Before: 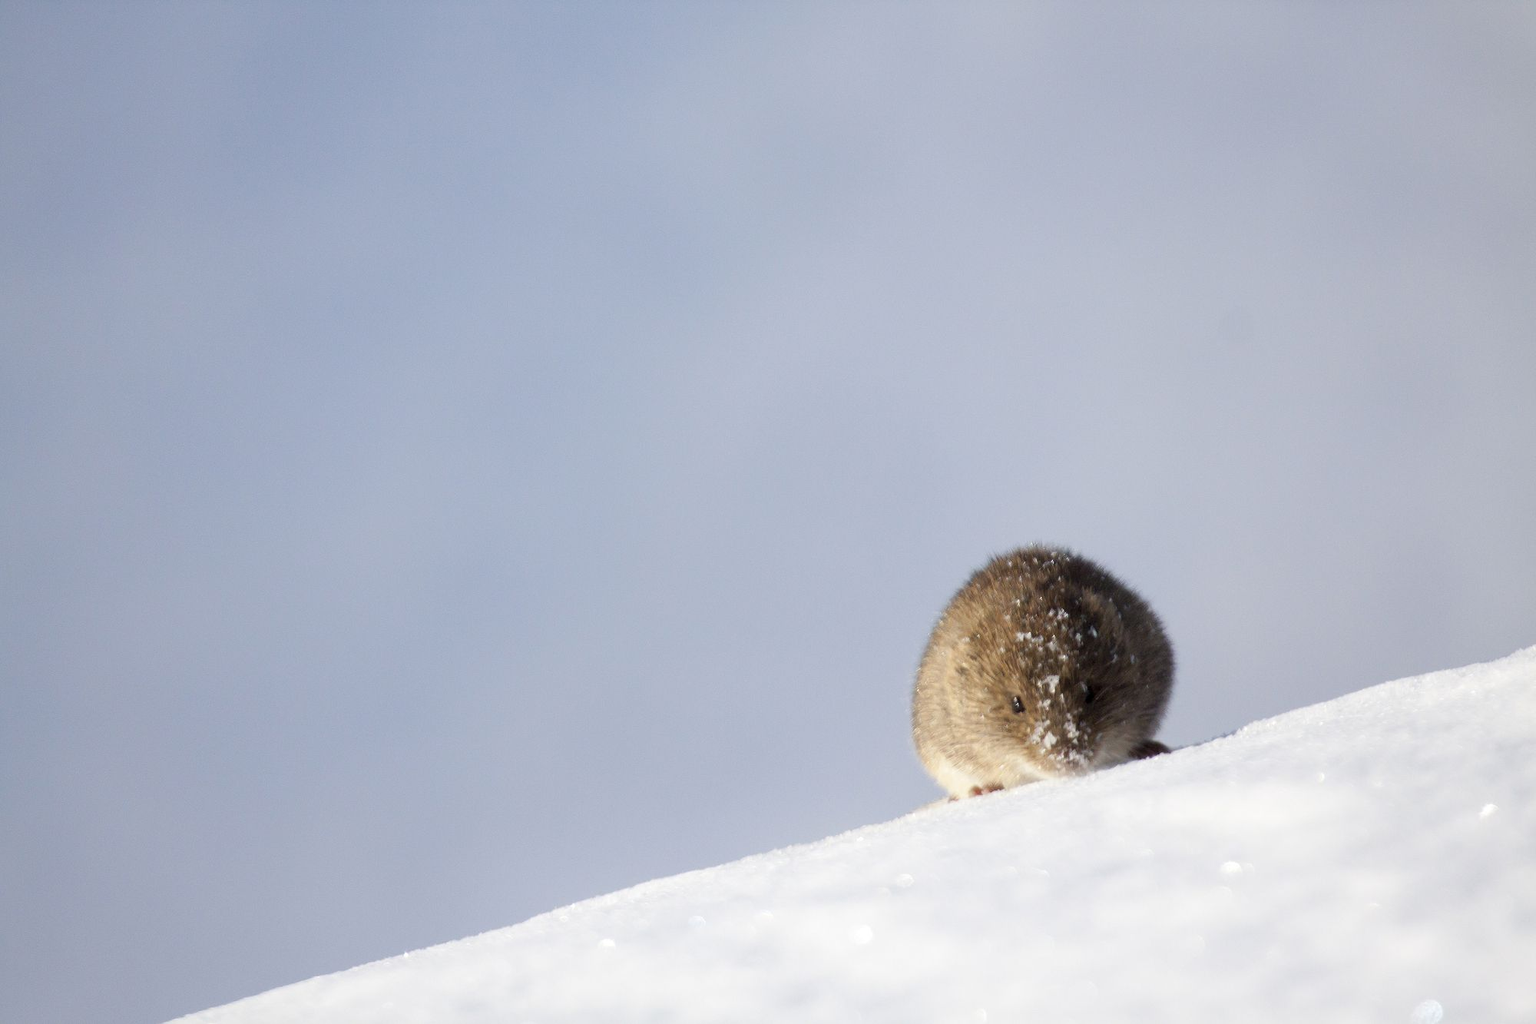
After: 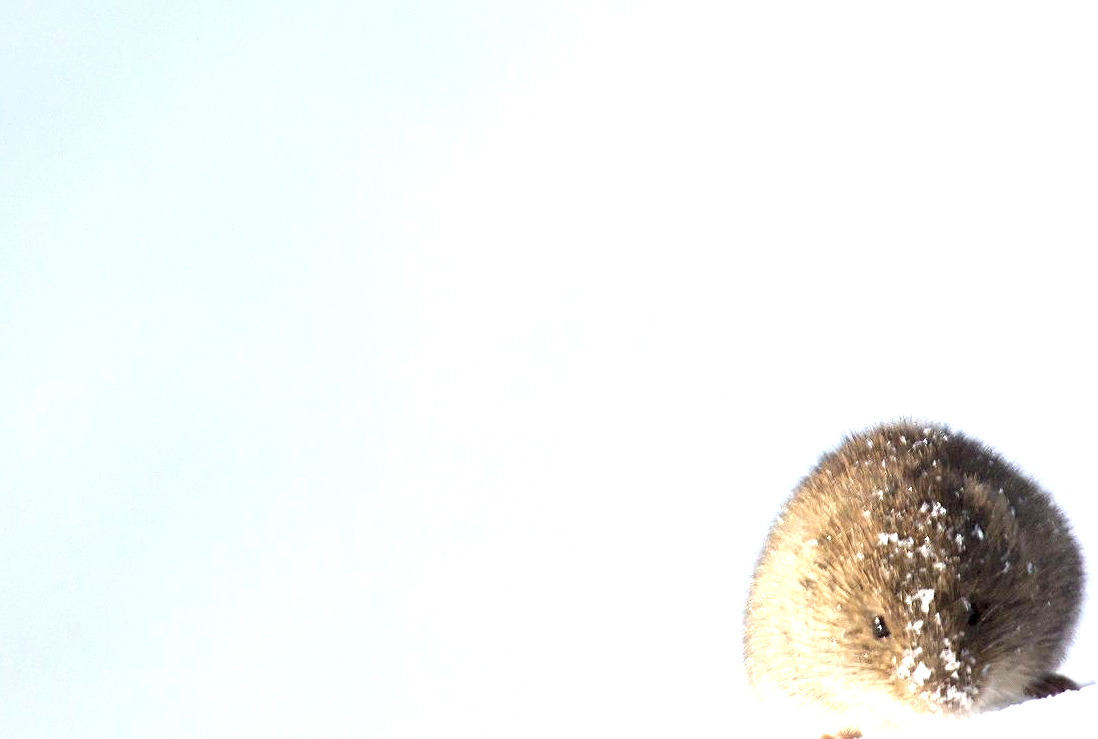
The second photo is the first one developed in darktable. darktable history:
exposure: black level correction 0, exposure 1.199 EV, compensate highlight preservation false
sharpen: on, module defaults
crop and rotate: left 22.253%, top 21.778%, right 22.817%, bottom 22.763%
tone curve: curves: ch0 [(0, 0) (0.003, 0.003) (0.011, 0.011) (0.025, 0.024) (0.044, 0.043) (0.069, 0.068) (0.1, 0.098) (0.136, 0.133) (0.177, 0.174) (0.224, 0.22) (0.277, 0.272) (0.335, 0.329) (0.399, 0.391) (0.468, 0.459) (0.543, 0.545) (0.623, 0.625) (0.709, 0.711) (0.801, 0.802) (0.898, 0.898) (1, 1)], color space Lab, independent channels, preserve colors none
